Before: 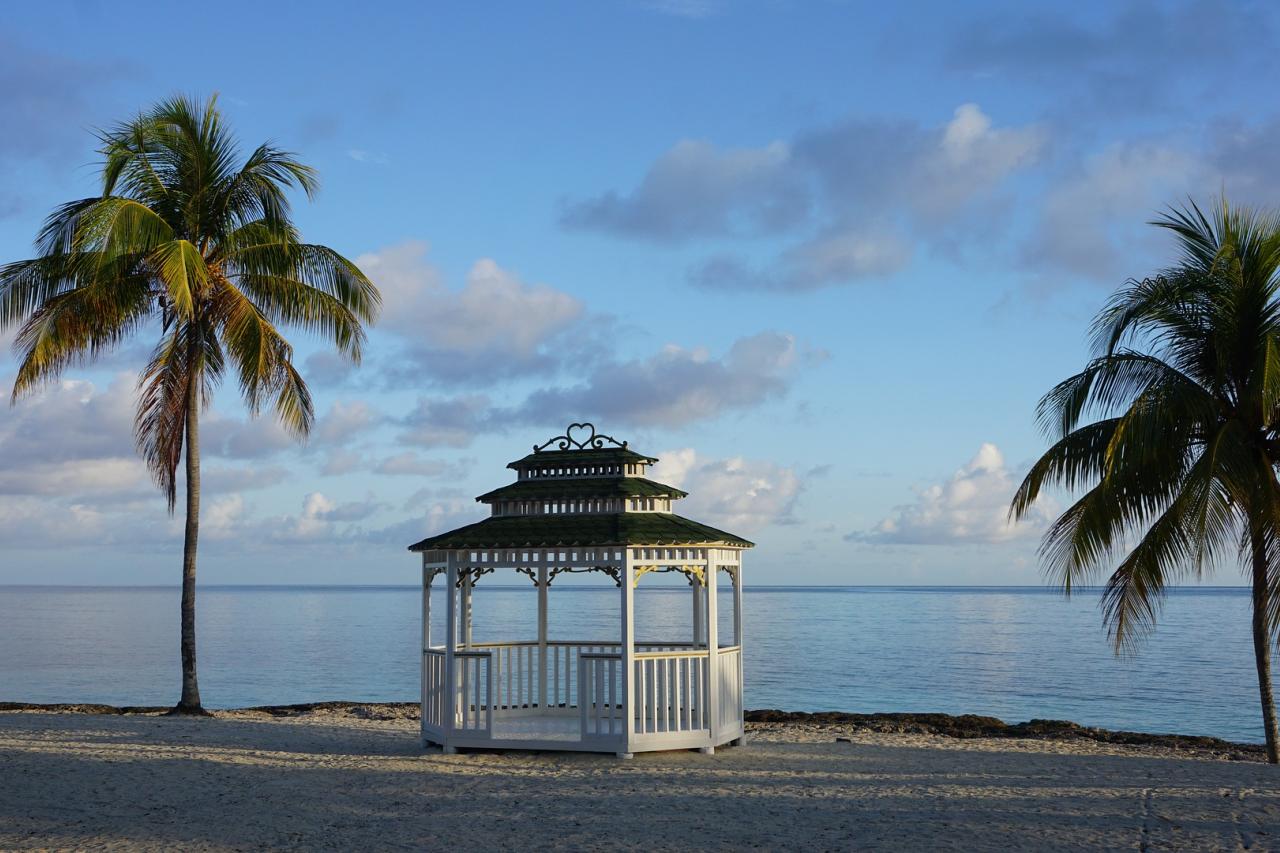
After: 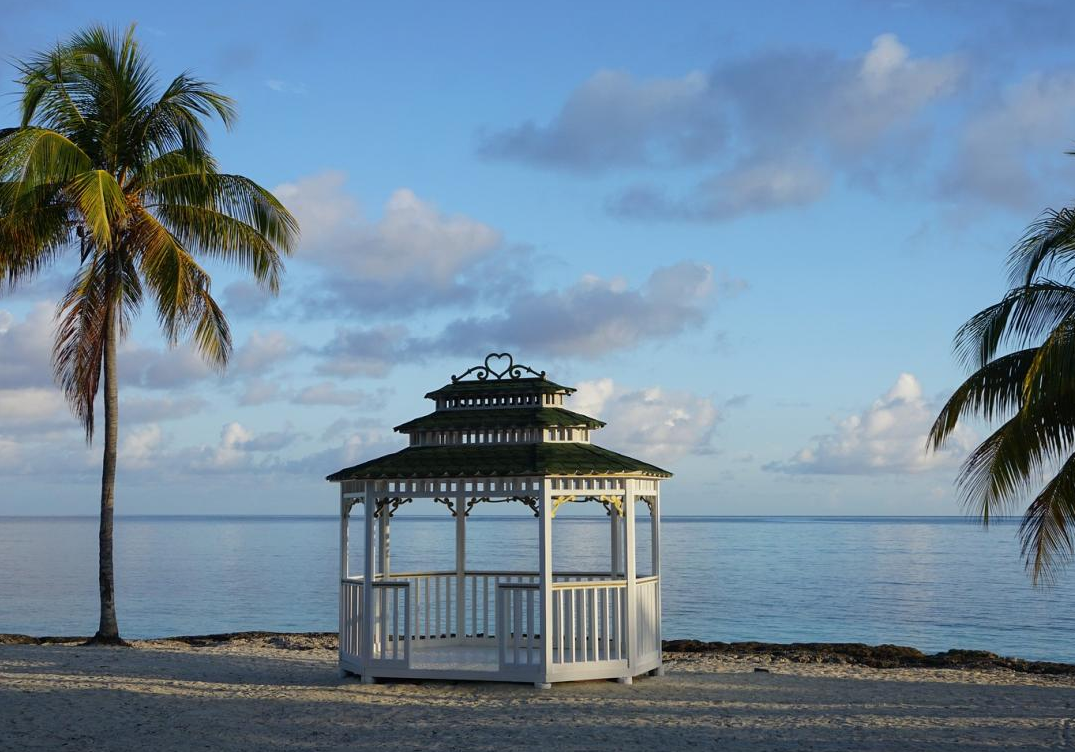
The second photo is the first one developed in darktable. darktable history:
crop: left 6.436%, top 8.226%, right 9.548%, bottom 3.603%
tone equalizer: mask exposure compensation -0.488 EV
